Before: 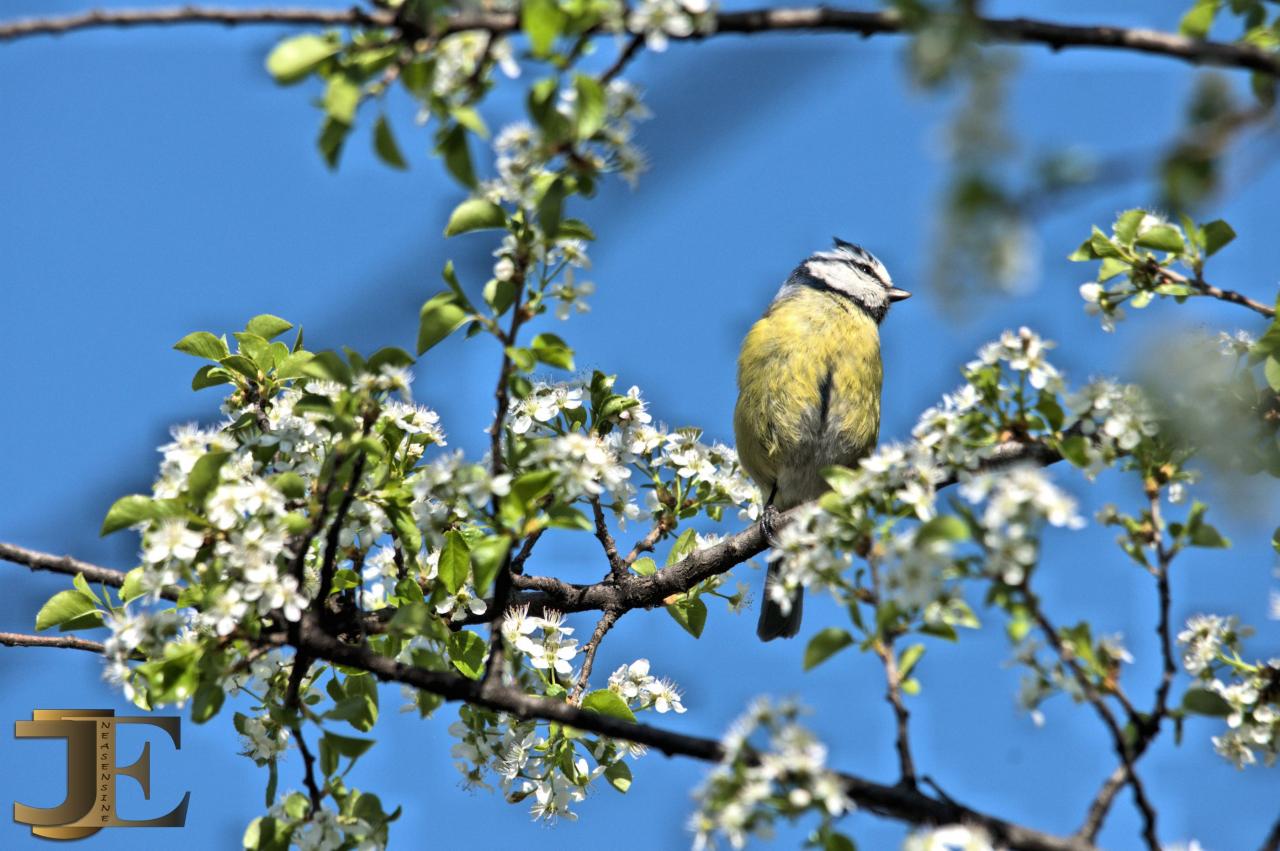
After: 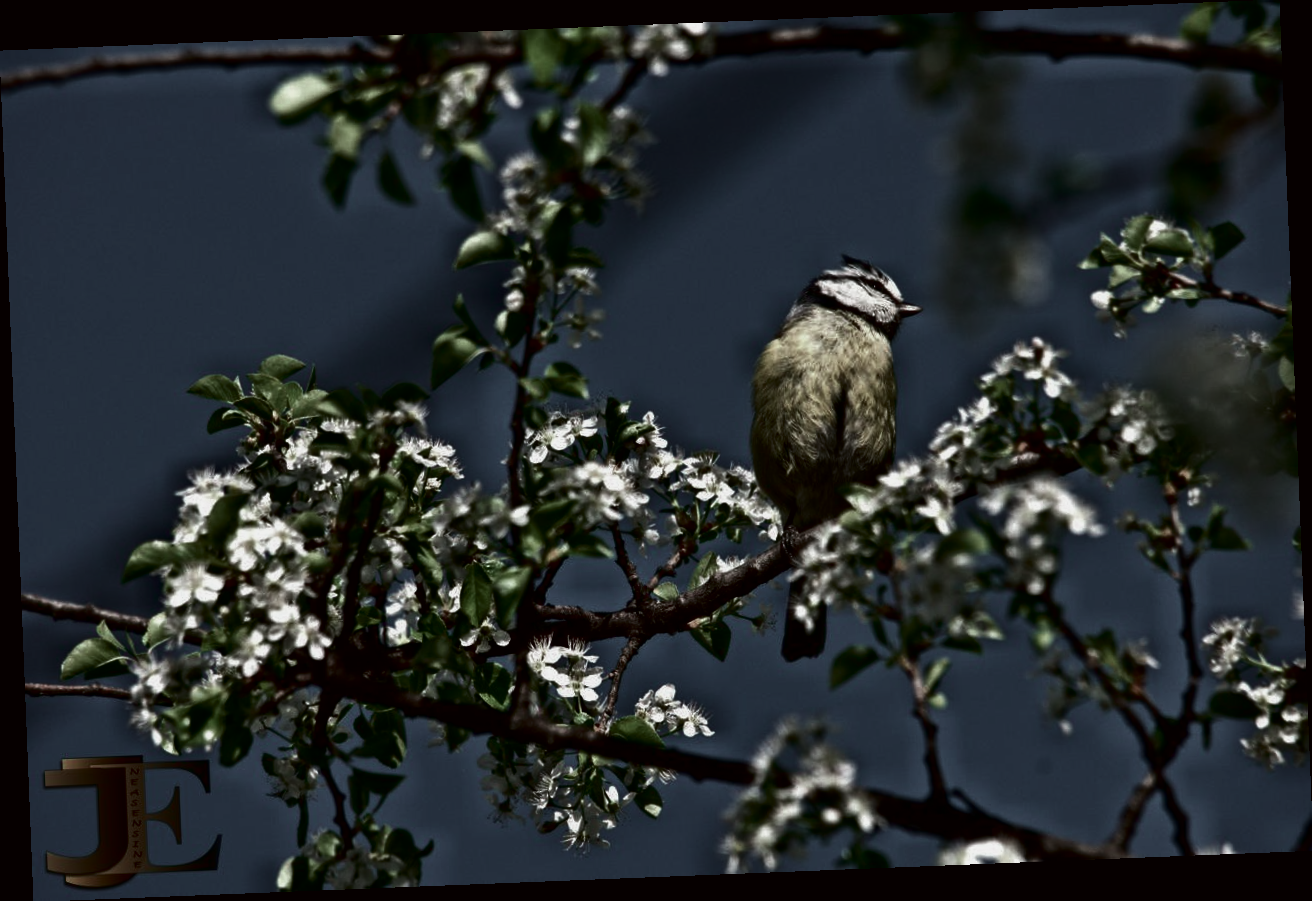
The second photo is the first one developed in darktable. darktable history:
rotate and perspective: rotation -2.29°, automatic cropping off
color contrast: green-magenta contrast 0.3, blue-yellow contrast 0.15
exposure: exposure -0.064 EV, compensate highlight preservation false
color correction: highlights a* -0.482, highlights b* 0.161, shadows a* 4.66, shadows b* 20.72
contrast brightness saturation: brightness -1, saturation 1
